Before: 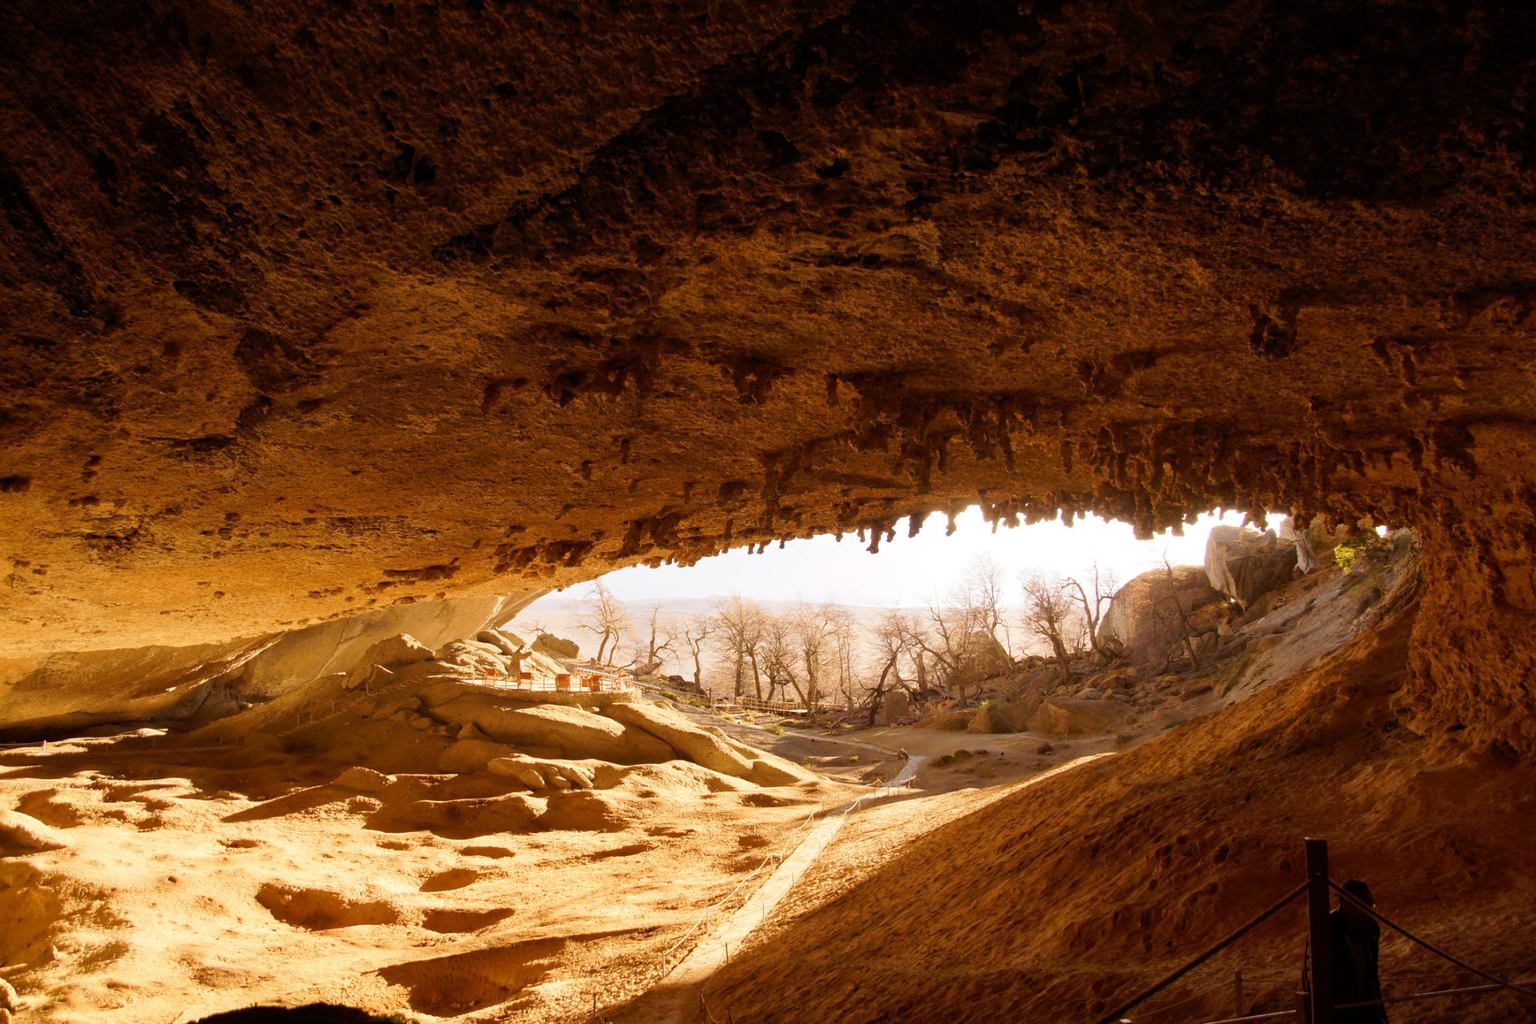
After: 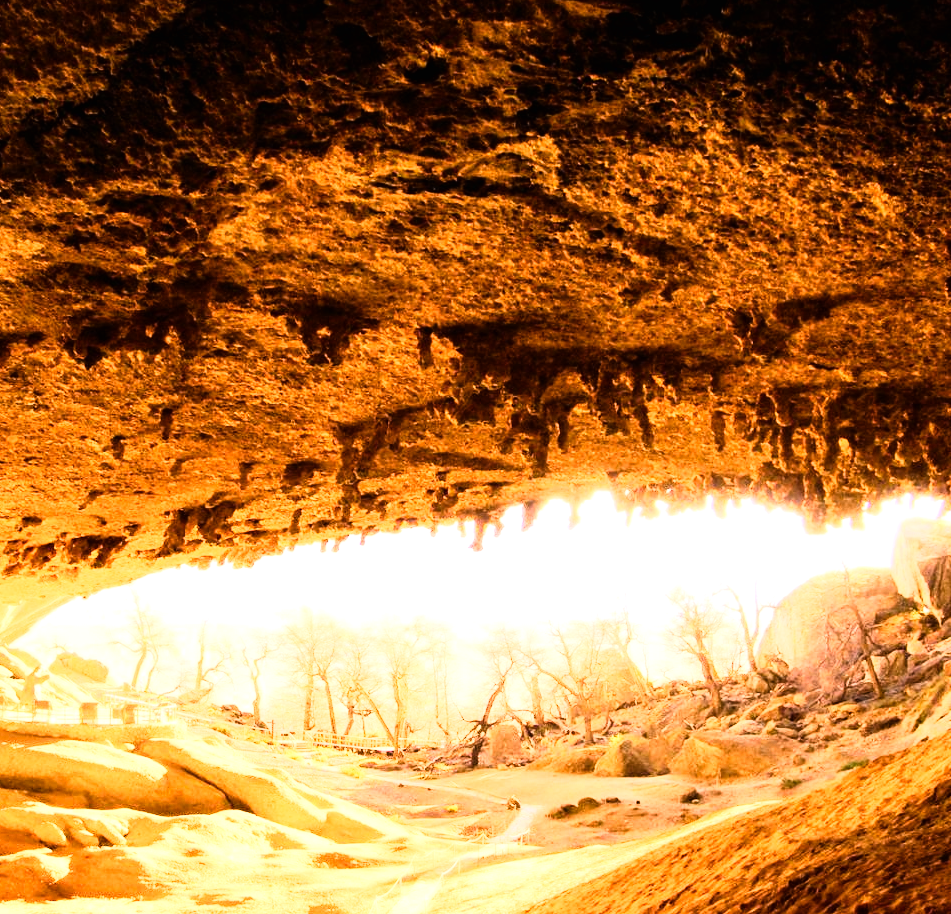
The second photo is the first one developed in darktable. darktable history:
rgb curve: curves: ch0 [(0, 0) (0.21, 0.15) (0.24, 0.21) (0.5, 0.75) (0.75, 0.96) (0.89, 0.99) (1, 1)]; ch1 [(0, 0.02) (0.21, 0.13) (0.25, 0.2) (0.5, 0.67) (0.75, 0.9) (0.89, 0.97) (1, 1)]; ch2 [(0, 0.02) (0.21, 0.13) (0.25, 0.2) (0.5, 0.67) (0.75, 0.9) (0.89, 0.97) (1, 1)], compensate middle gray true
crop: left 32.075%, top 10.976%, right 18.355%, bottom 17.596%
exposure: black level correction 0.001, exposure 1.398 EV, compensate exposure bias true, compensate highlight preservation false
white balance: red 0.98, blue 1.034
color balance rgb: shadows lift › chroma 1%, shadows lift › hue 28.8°, power › hue 60°, highlights gain › chroma 1%, highlights gain › hue 60°, global offset › luminance 0.25%, perceptual saturation grading › highlights -20%, perceptual saturation grading › shadows 20%, perceptual brilliance grading › highlights 10%, perceptual brilliance grading › shadows -5%, global vibrance 19.67%
